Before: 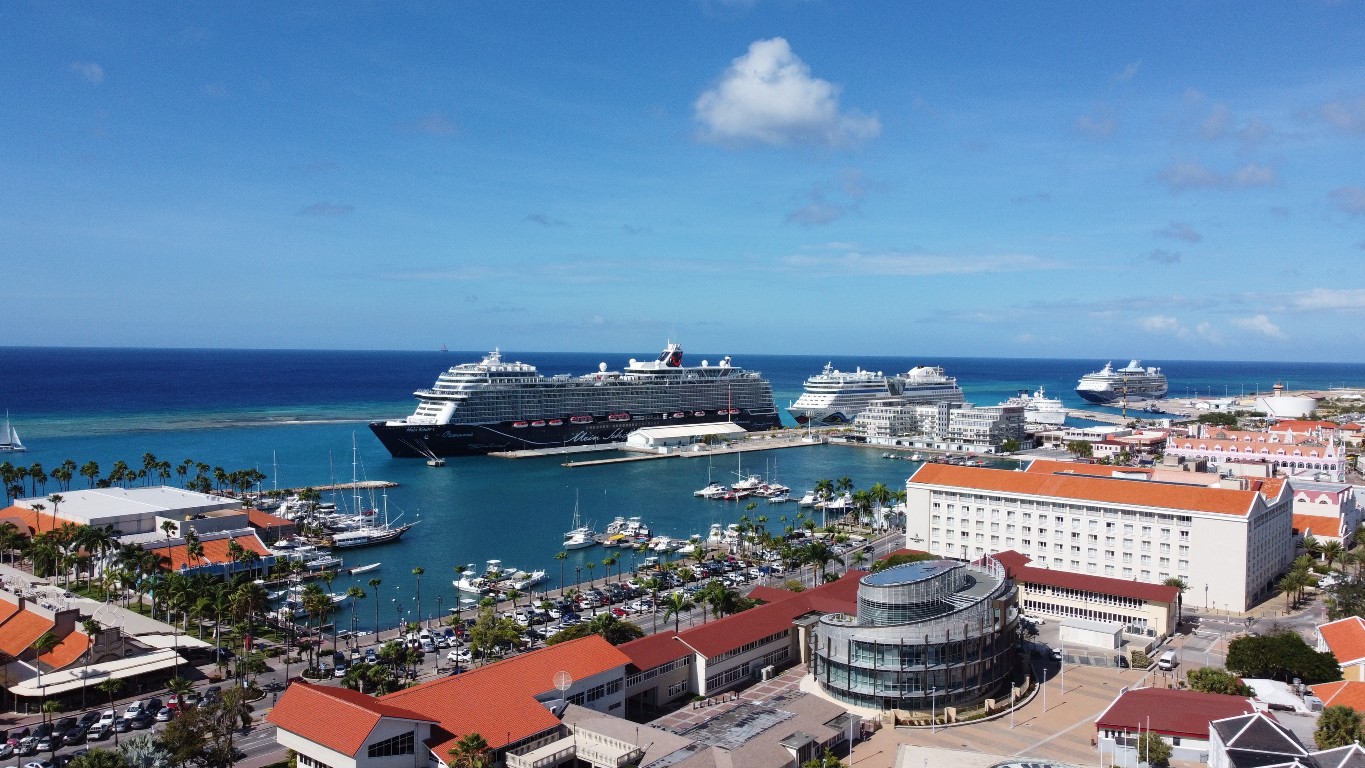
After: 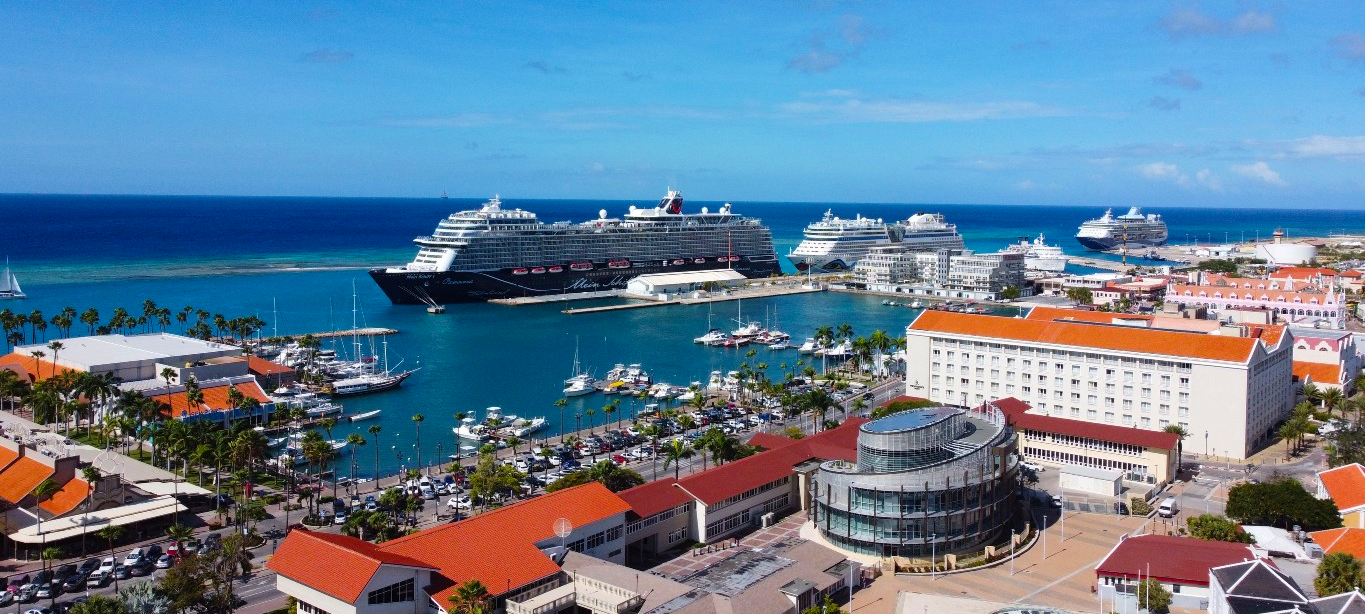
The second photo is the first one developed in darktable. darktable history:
crop and rotate: top 19.998%
color balance rgb: perceptual saturation grading › global saturation 25%, global vibrance 20%
